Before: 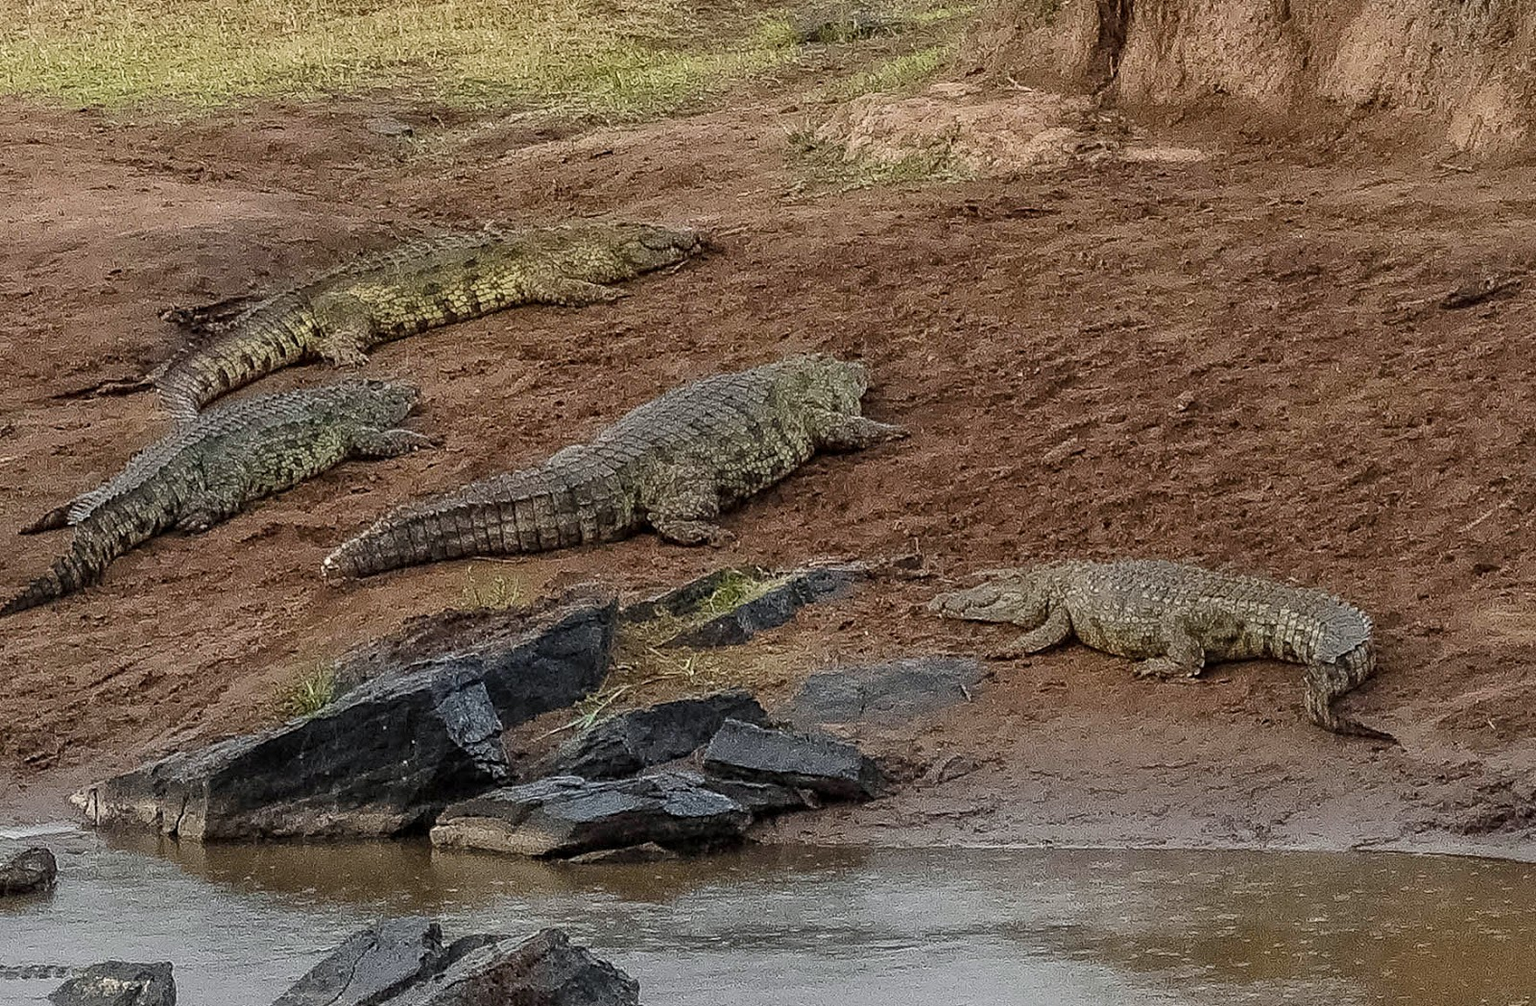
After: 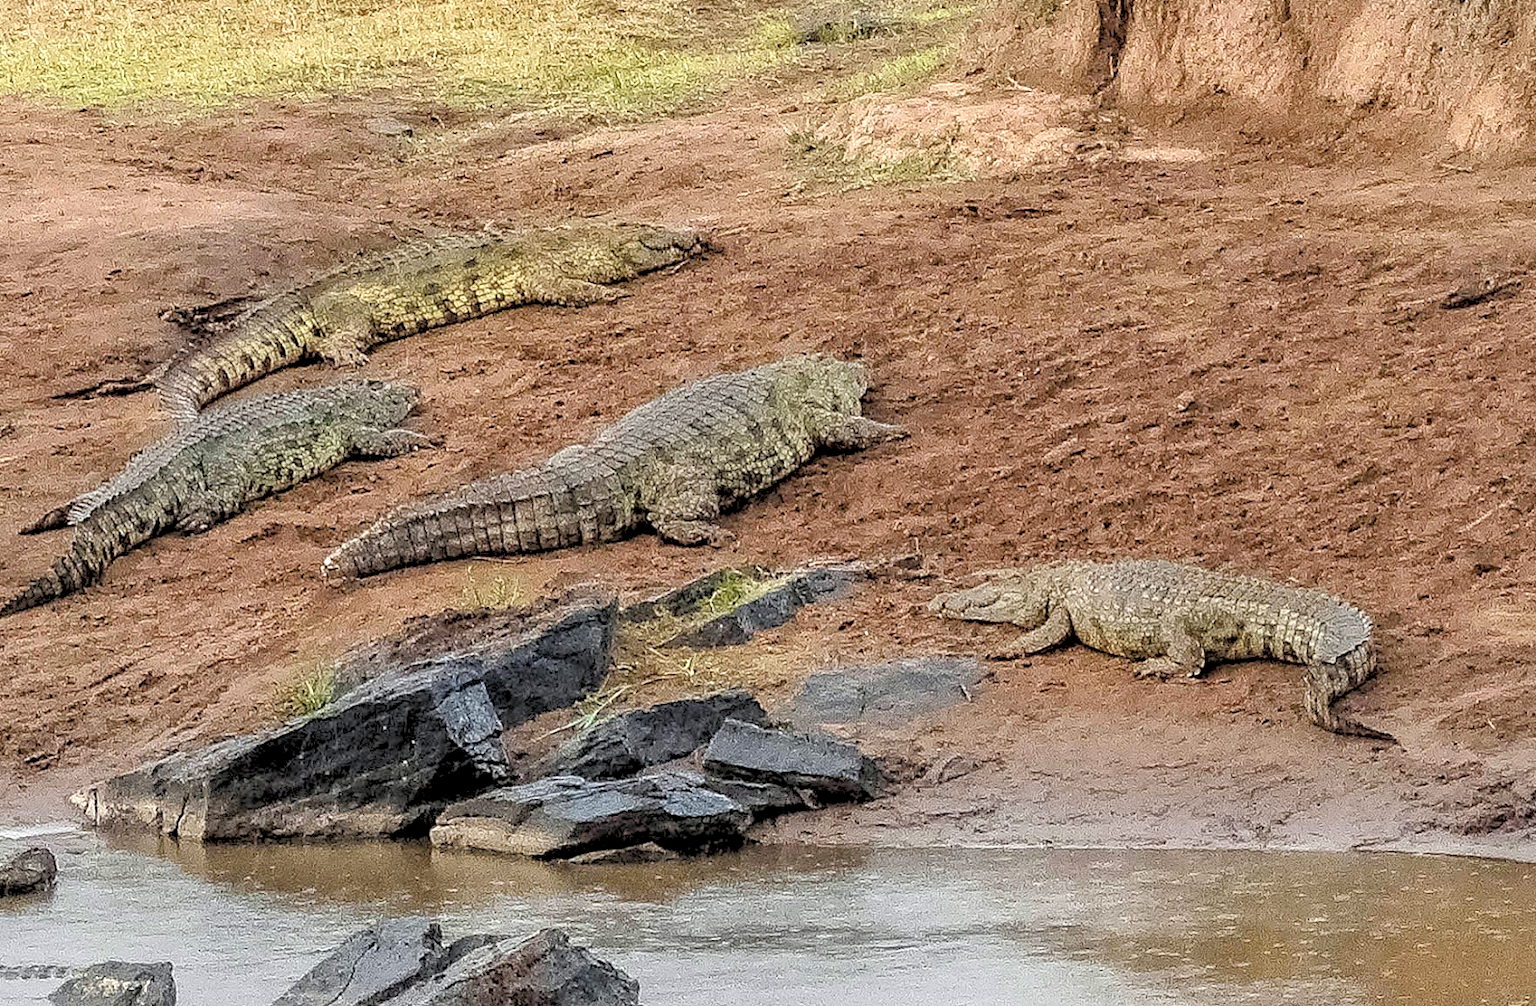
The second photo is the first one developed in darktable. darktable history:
rgb levels: preserve colors sum RGB, levels [[0.038, 0.433, 0.934], [0, 0.5, 1], [0, 0.5, 1]]
exposure: black level correction 0, exposure 0.95 EV, compensate exposure bias true, compensate highlight preservation false
